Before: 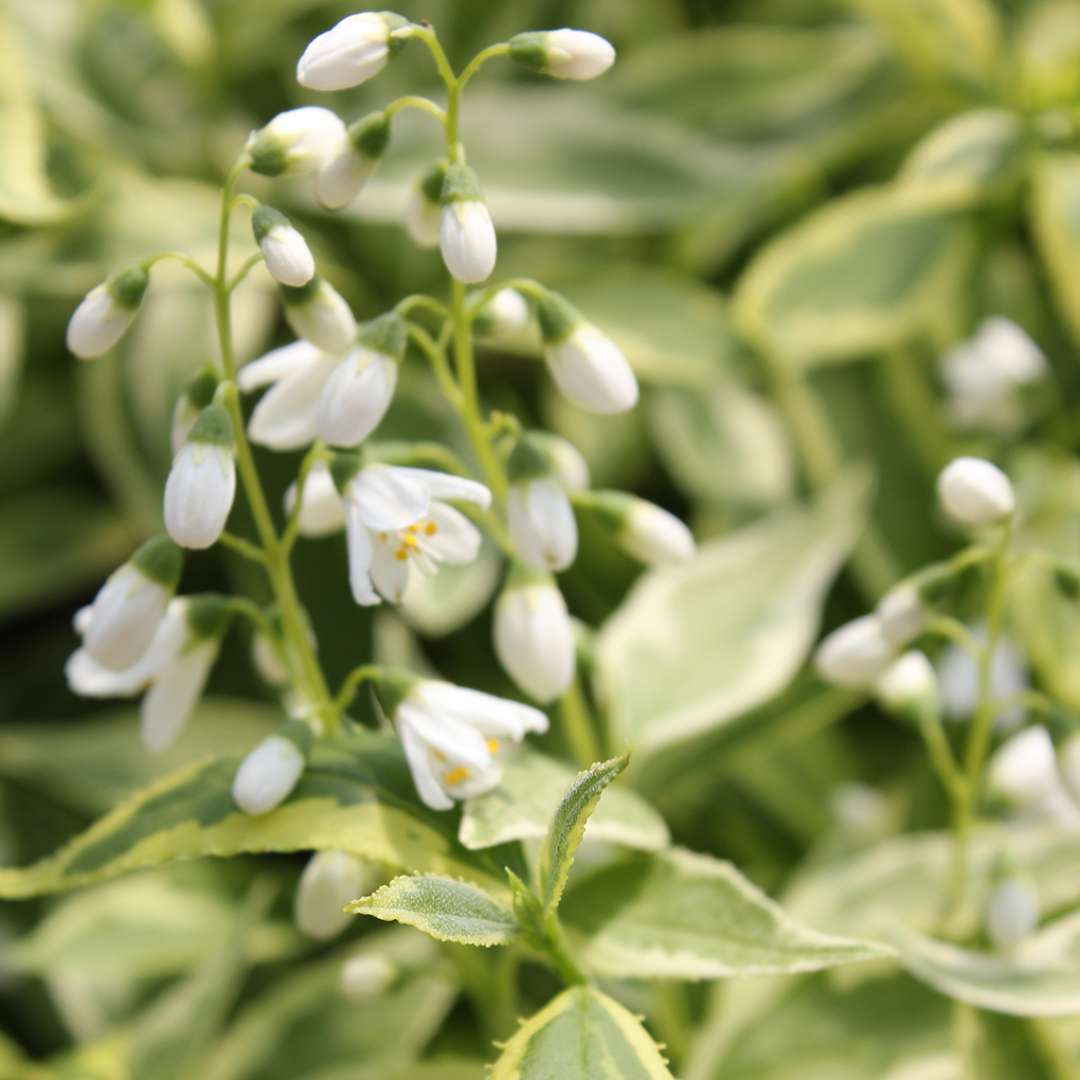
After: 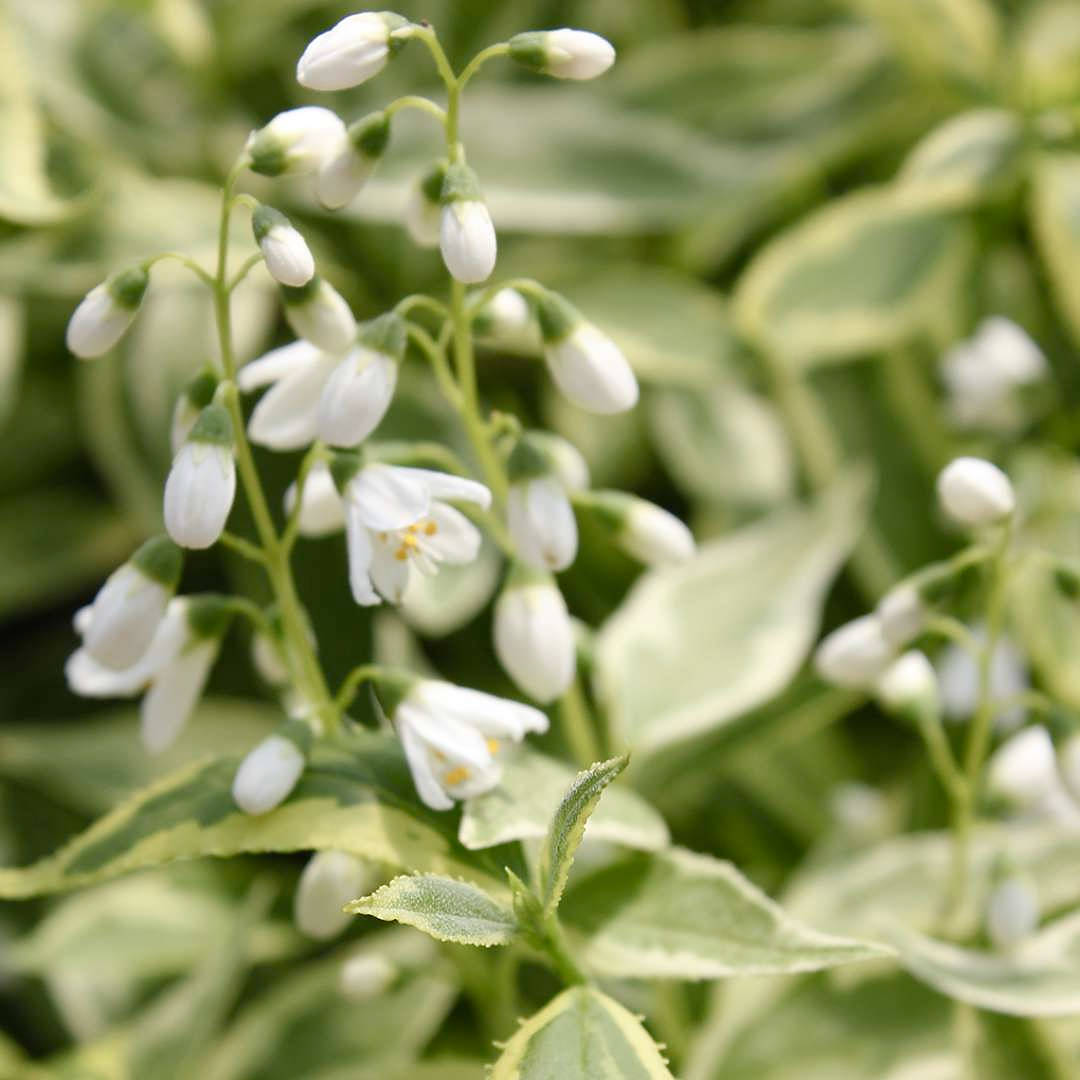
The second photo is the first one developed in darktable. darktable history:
sharpen: radius 1.042
color balance rgb: linear chroma grading › global chroma -14.796%, perceptual saturation grading › global saturation 20%, perceptual saturation grading › highlights -25.194%, perceptual saturation grading › shadows 24.359%
